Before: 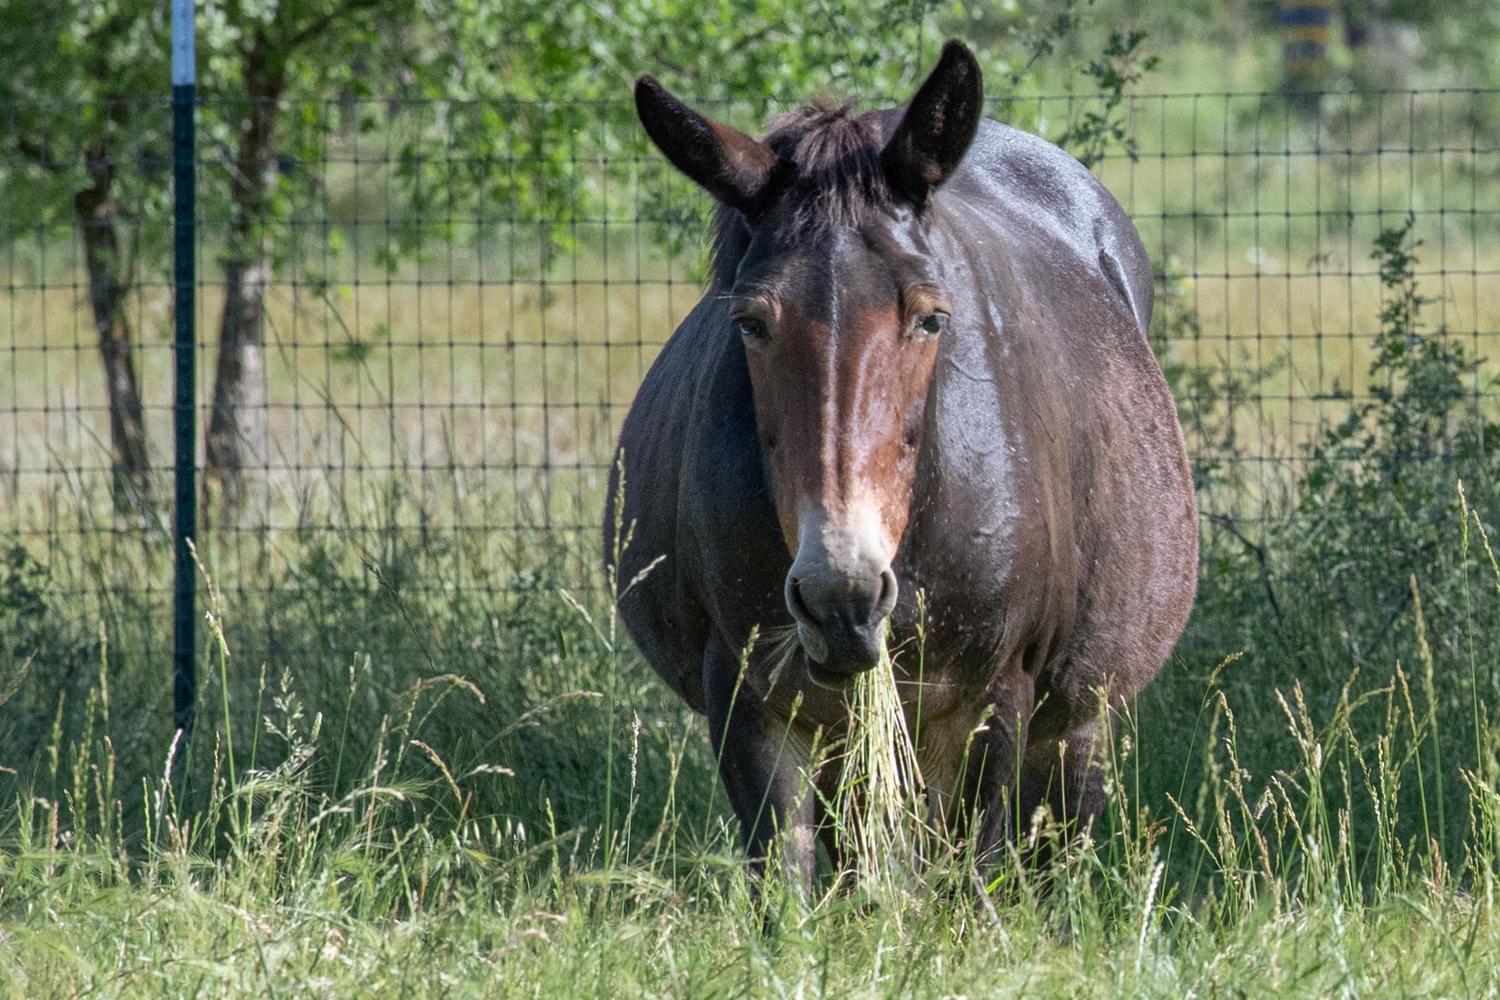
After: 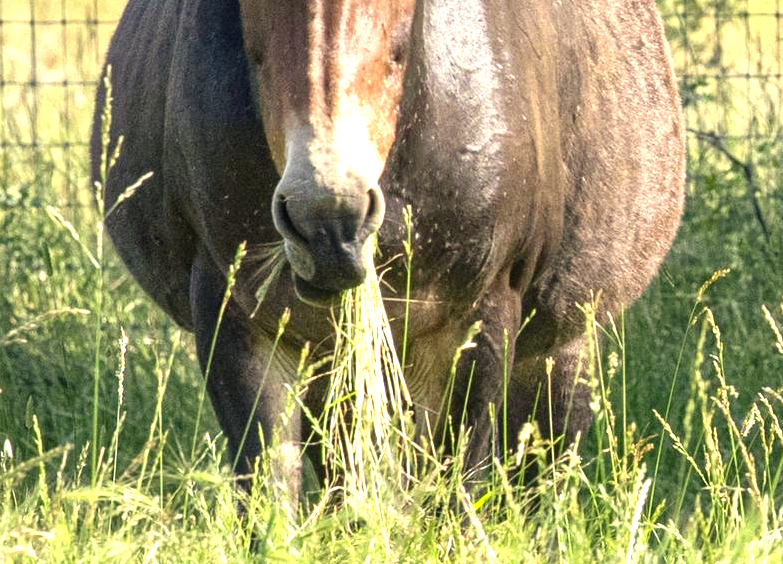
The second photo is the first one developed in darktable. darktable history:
exposure: black level correction 0, exposure 1 EV, compensate highlight preservation false
shadows and highlights: radius 47.13, white point adjustment 6.73, compress 79.6%, soften with gaussian
crop: left 34.207%, top 38.326%, right 13.558%, bottom 5.206%
color correction: highlights a* 2.51, highlights b* 22.75
tone equalizer: on, module defaults
